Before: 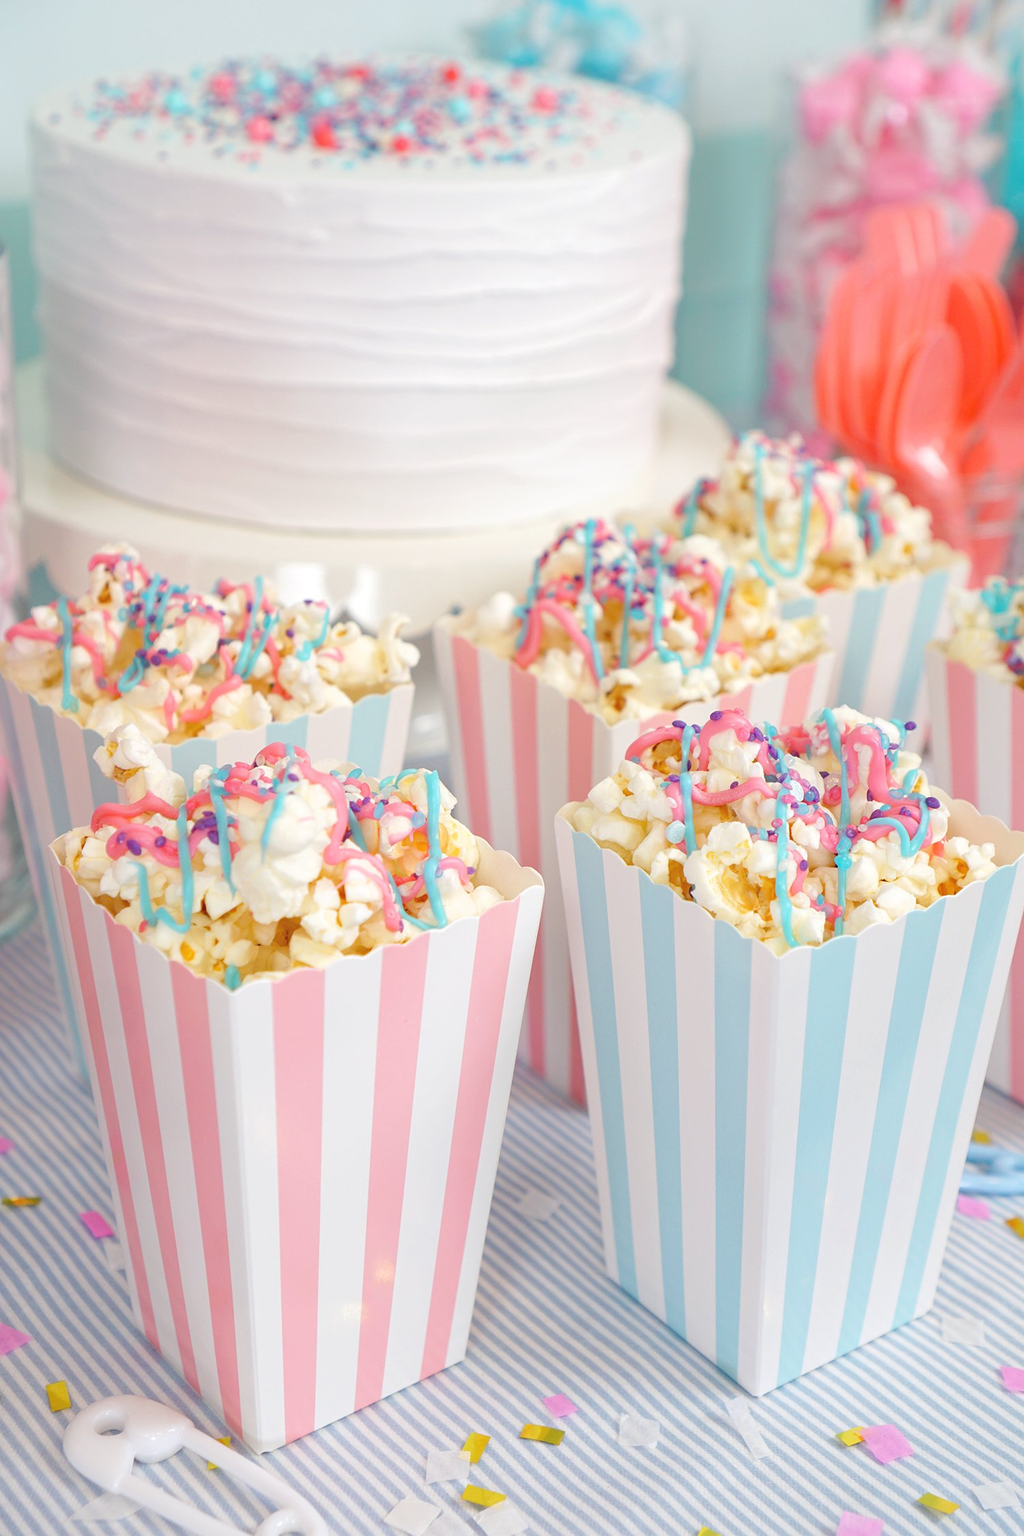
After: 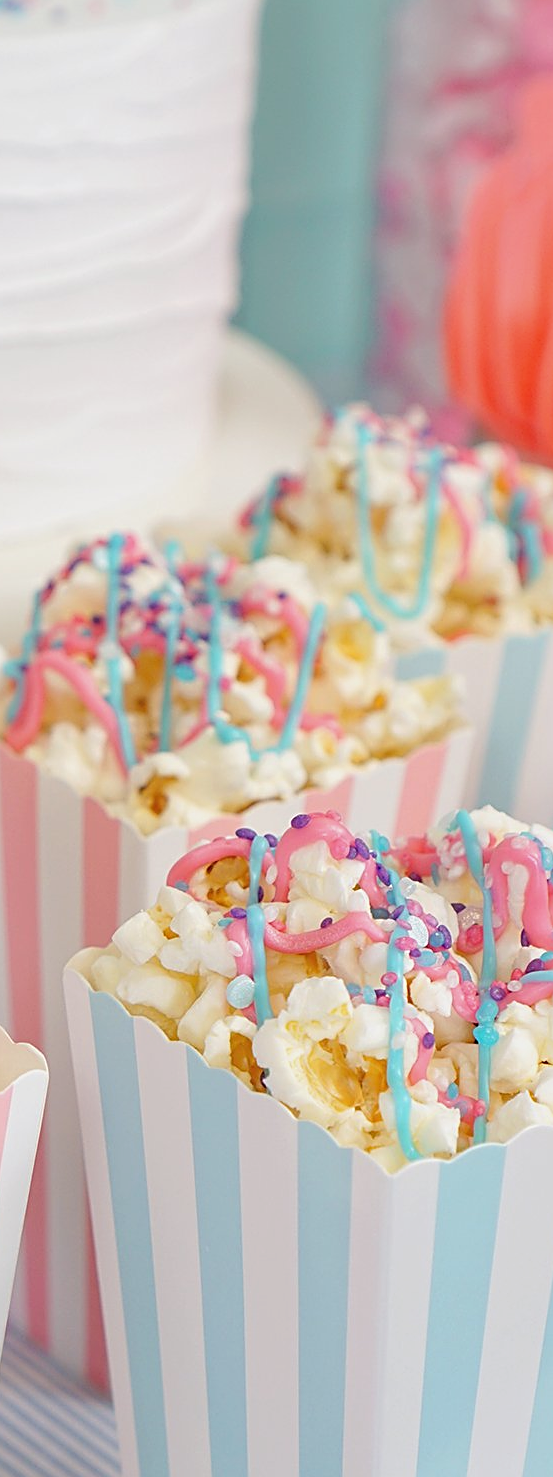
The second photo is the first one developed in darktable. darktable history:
crop and rotate: left 49.936%, top 10.094%, right 13.136%, bottom 24.256%
color correction: saturation 0.99
sharpen: on, module defaults
exposure: black level correction 0.001, exposure -0.2 EV, compensate highlight preservation false
